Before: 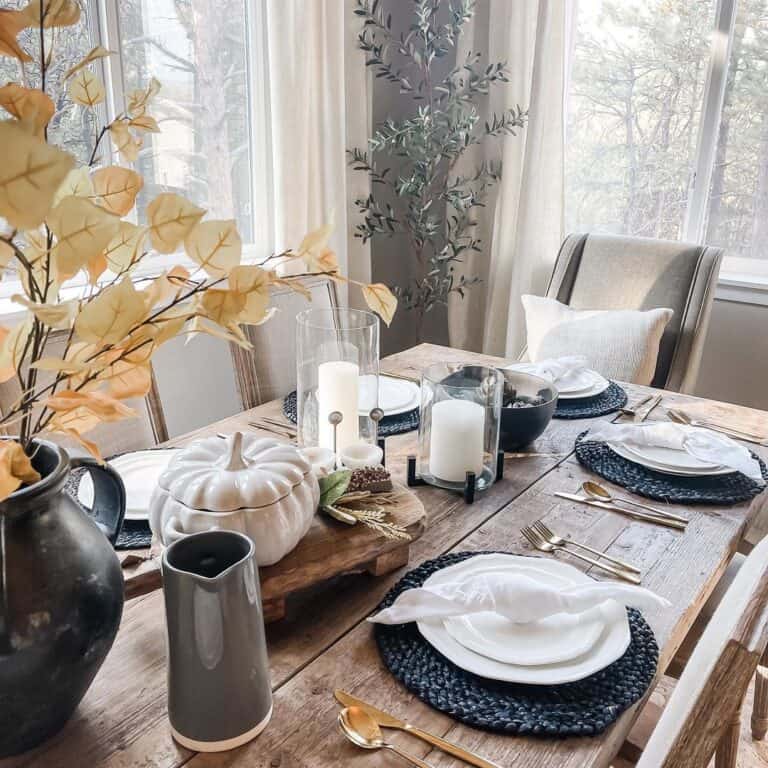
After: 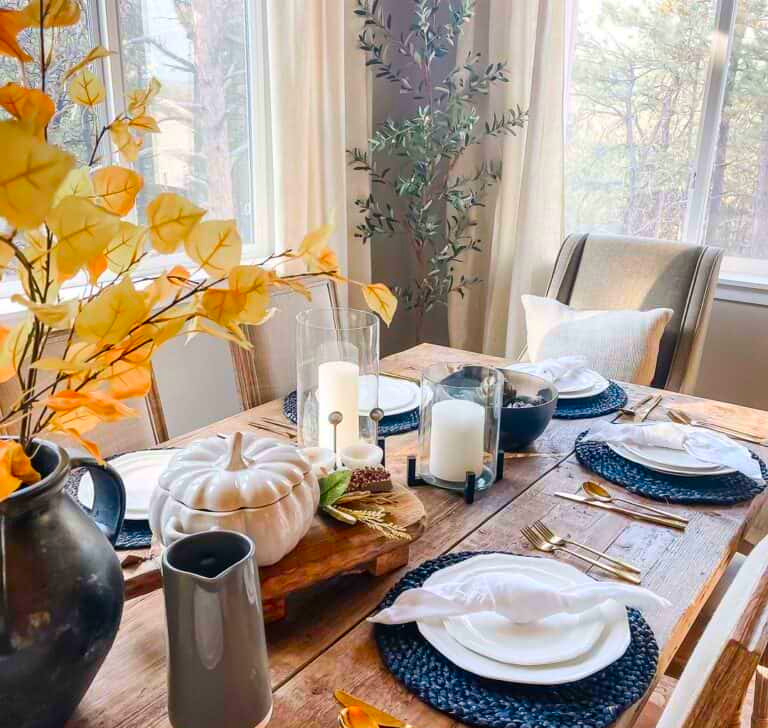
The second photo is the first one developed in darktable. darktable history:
crop and rotate: top 0%, bottom 5.097%
color correction: saturation 2.15
